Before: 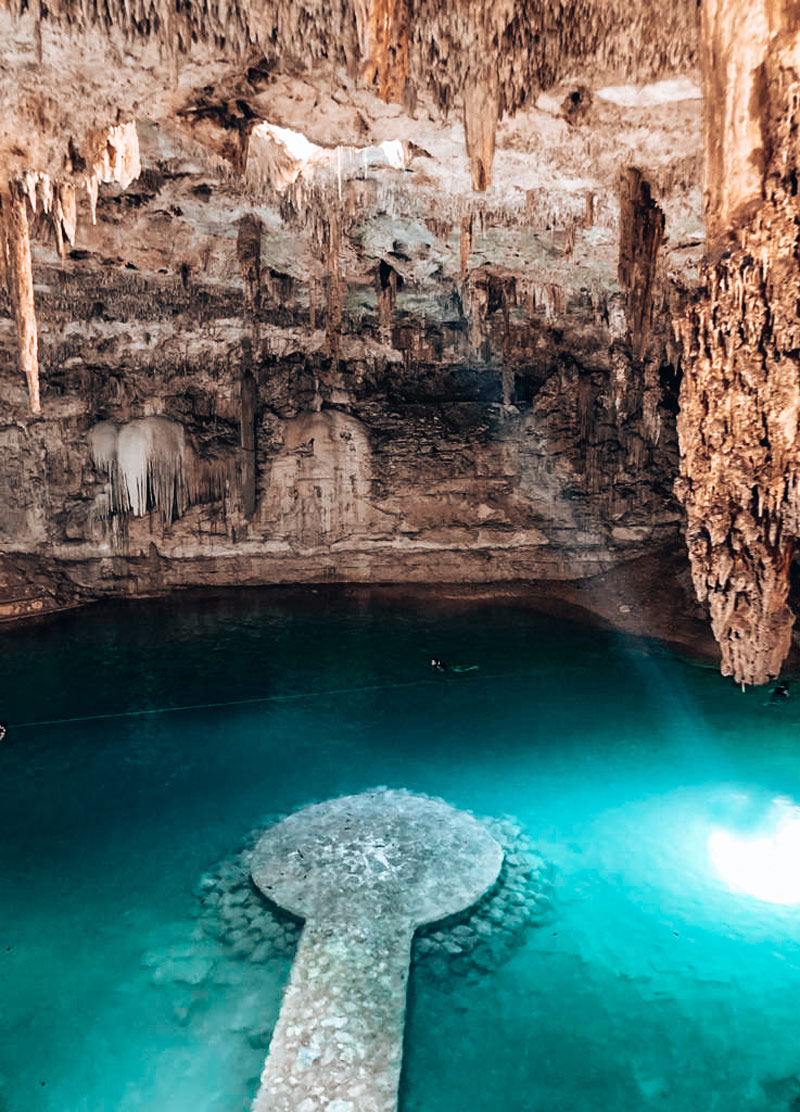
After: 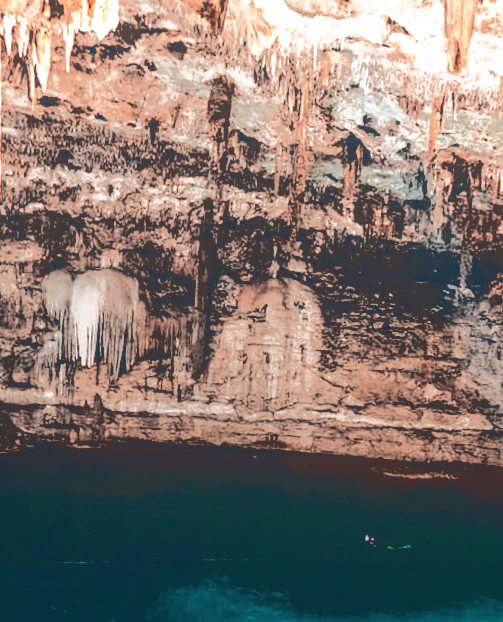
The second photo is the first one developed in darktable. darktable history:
base curve: curves: ch0 [(0.065, 0.026) (0.236, 0.358) (0.53, 0.546) (0.777, 0.841) (0.924, 0.992)], preserve colors average RGB
exposure: black level correction 0, exposure 0.7 EV, compensate exposure bias true, compensate highlight preservation false
crop and rotate: angle -4.99°, left 2.122%, top 6.945%, right 27.566%, bottom 30.519%
local contrast: highlights 48%, shadows 0%, detail 100%
